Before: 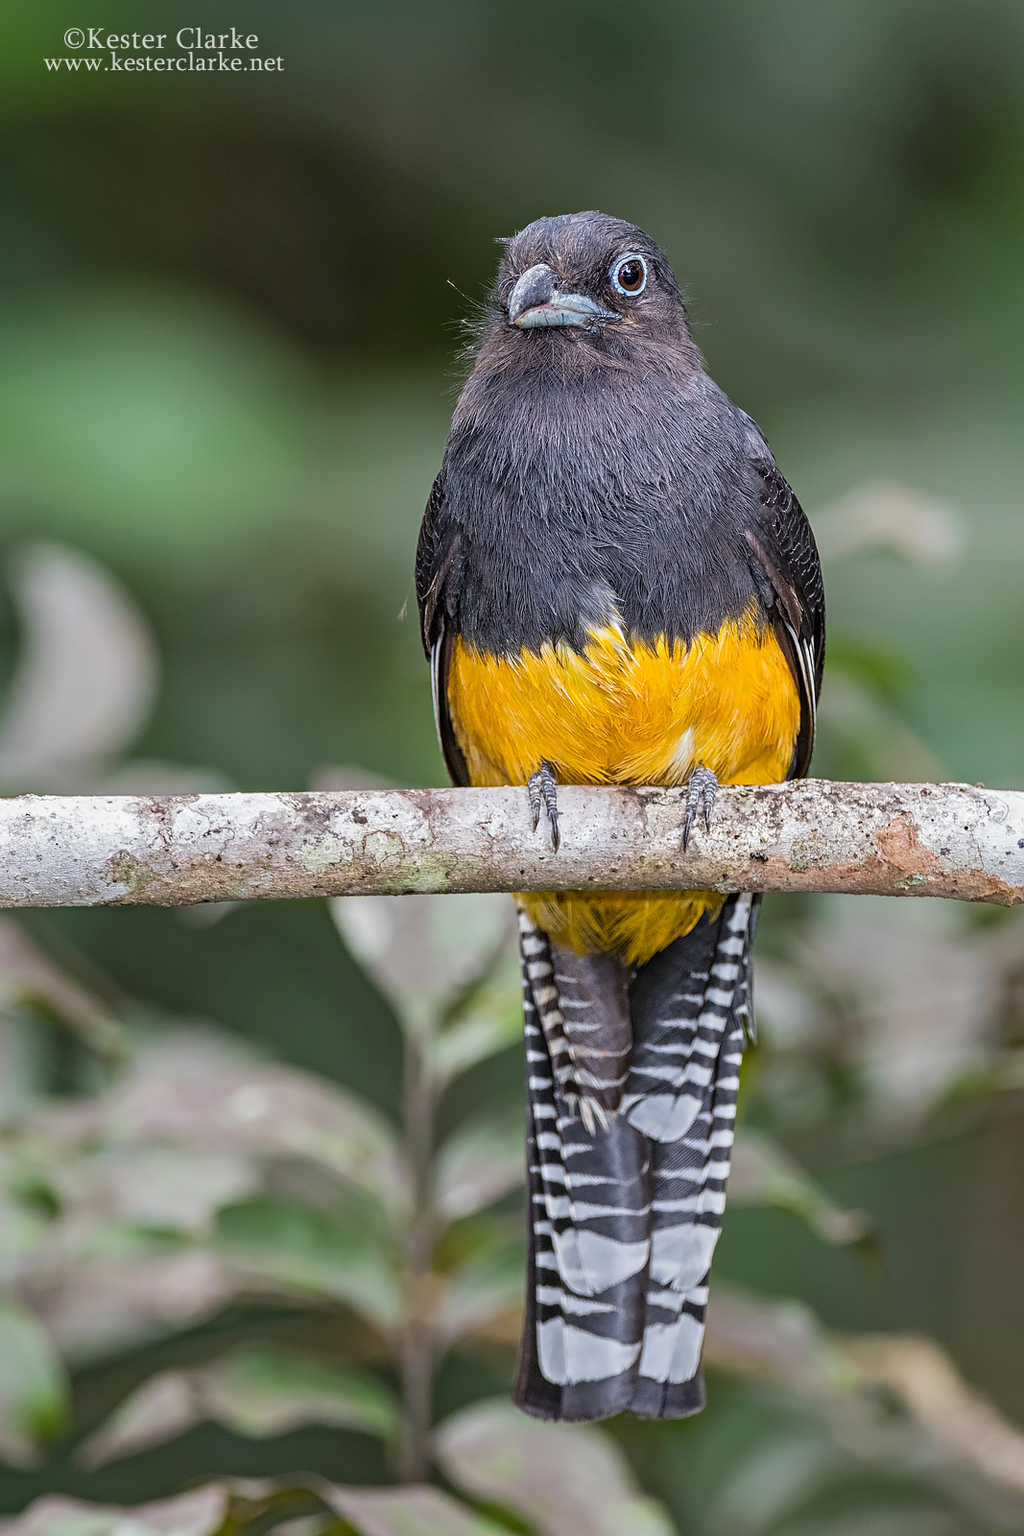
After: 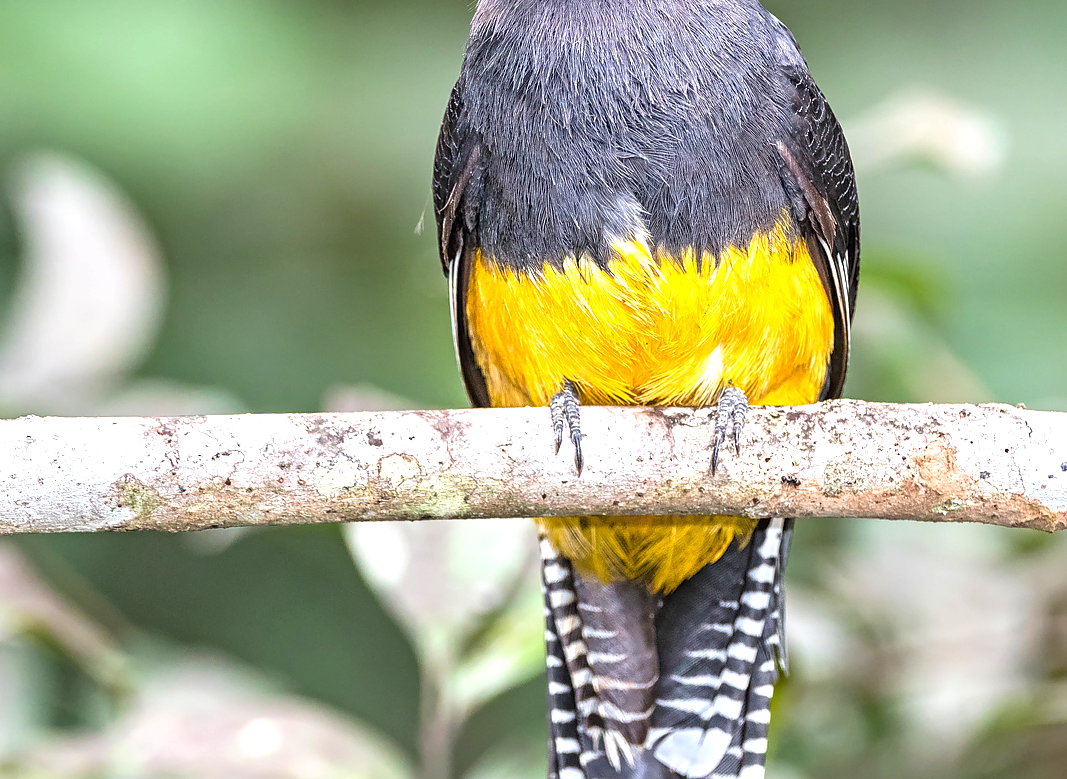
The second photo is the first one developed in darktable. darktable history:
exposure: black level correction 0, exposure 1.097 EV, compensate exposure bias true, compensate highlight preservation false
crop and rotate: top 25.752%, bottom 25.515%
